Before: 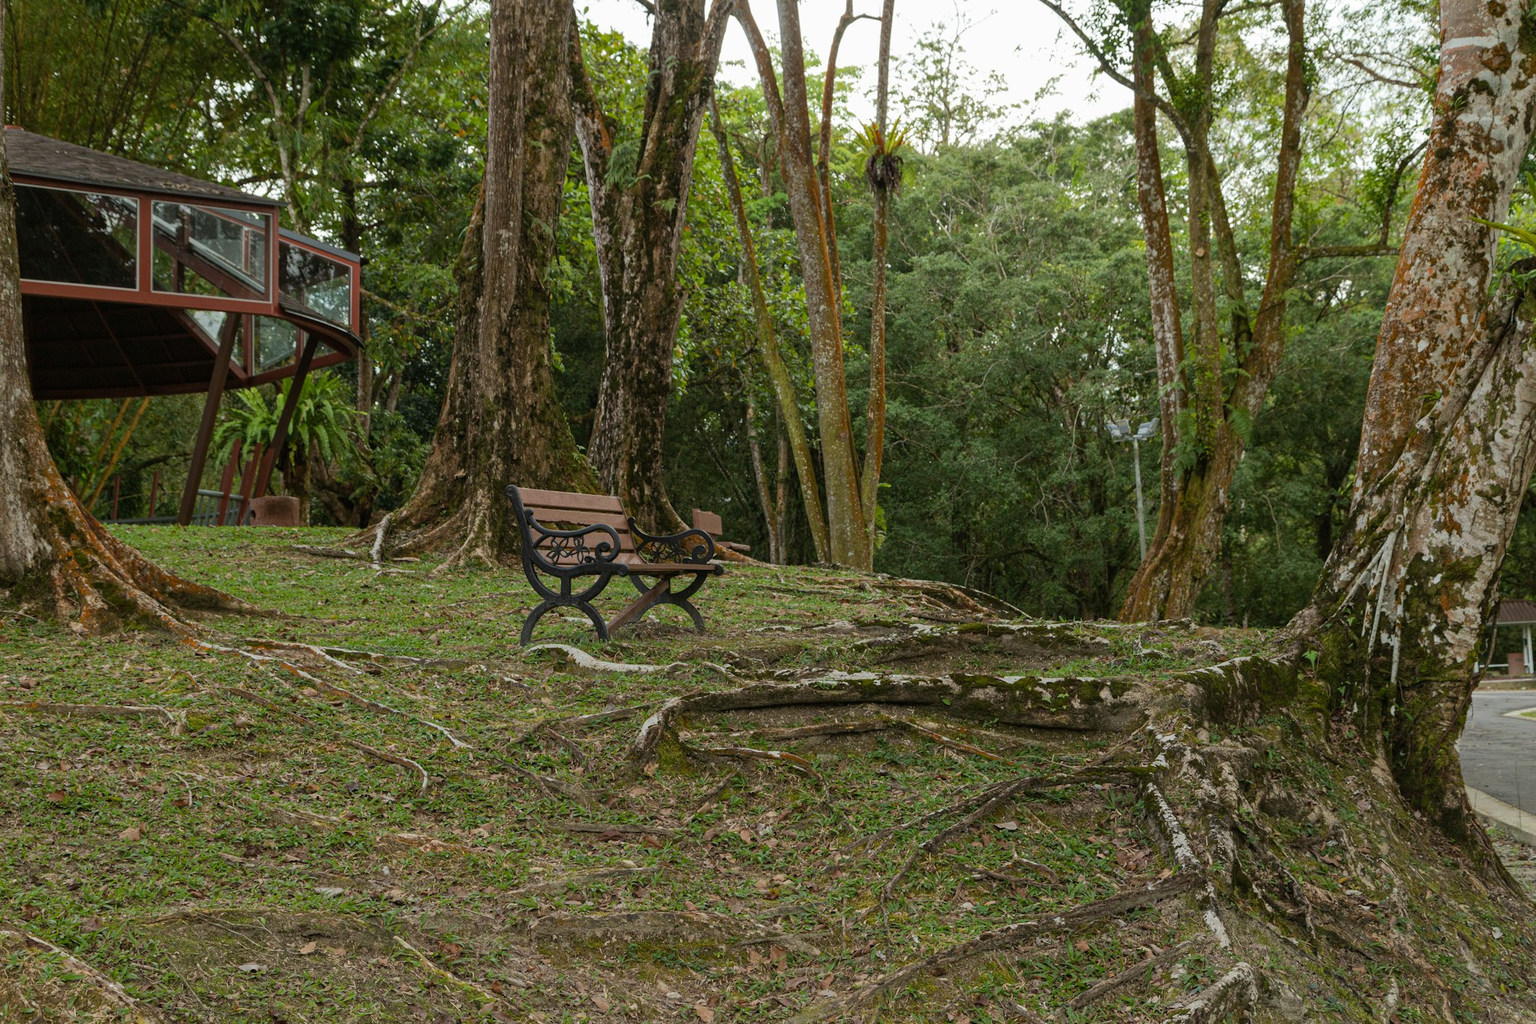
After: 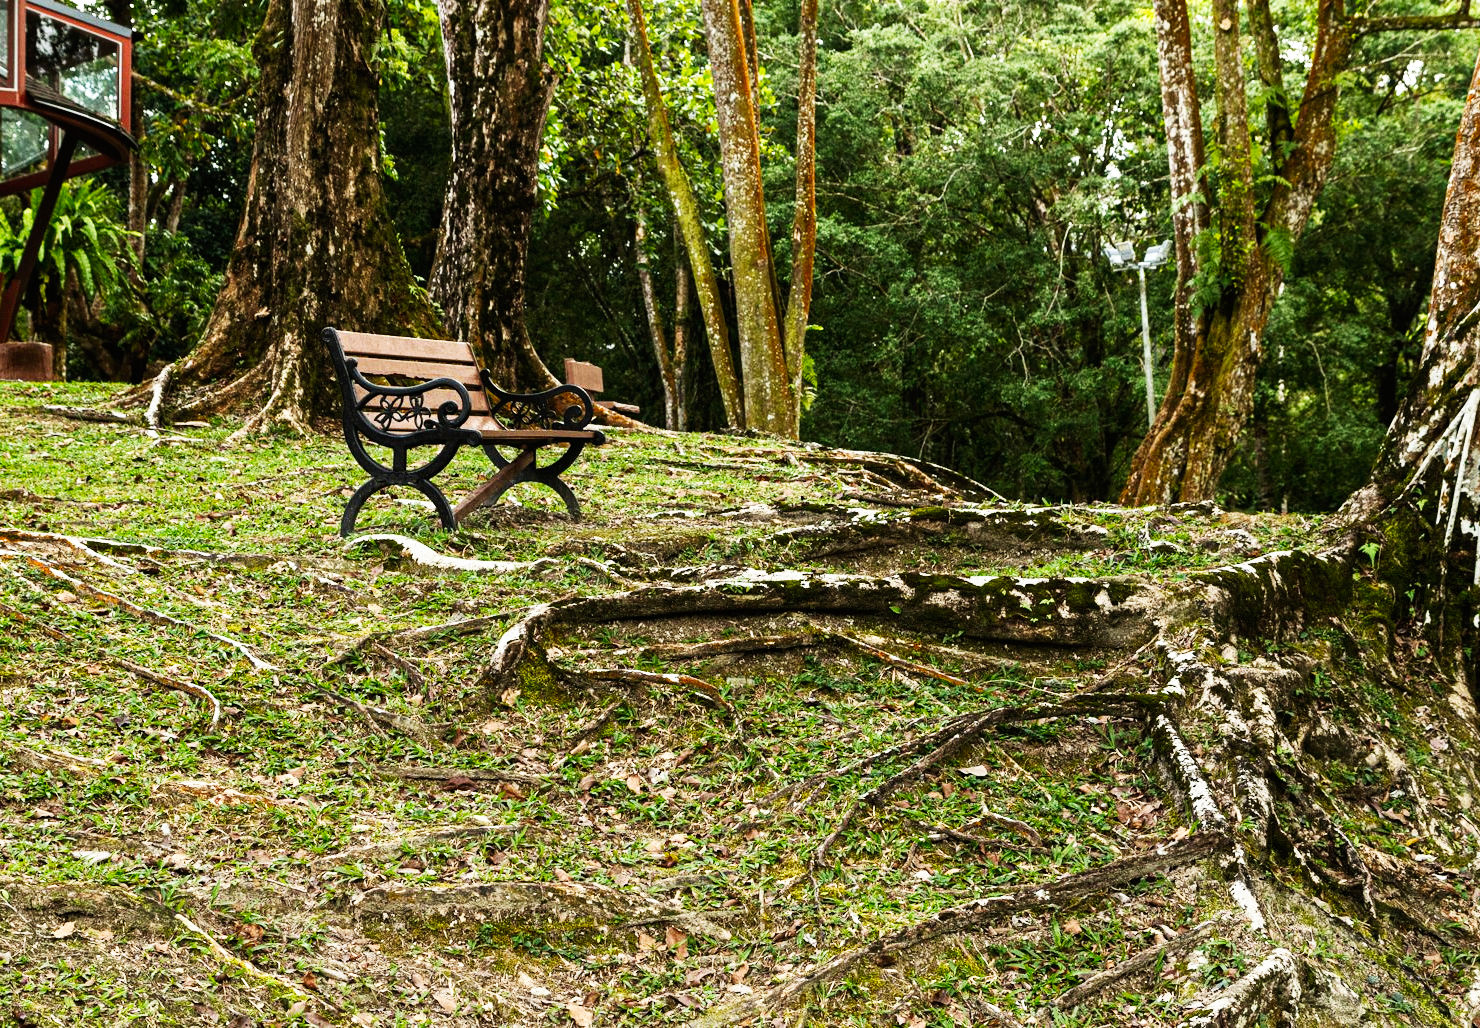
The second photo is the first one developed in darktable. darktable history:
crop: left 16.871%, top 22.857%, right 9.116%
tone equalizer: -8 EV -0.75 EV, -7 EV -0.7 EV, -6 EV -0.6 EV, -5 EV -0.4 EV, -3 EV 0.4 EV, -2 EV 0.6 EV, -1 EV 0.7 EV, +0 EV 0.75 EV, edges refinement/feathering 500, mask exposure compensation -1.57 EV, preserve details no
base curve: curves: ch0 [(0, 0) (0.007, 0.004) (0.027, 0.03) (0.046, 0.07) (0.207, 0.54) (0.442, 0.872) (0.673, 0.972) (1, 1)], preserve colors none
